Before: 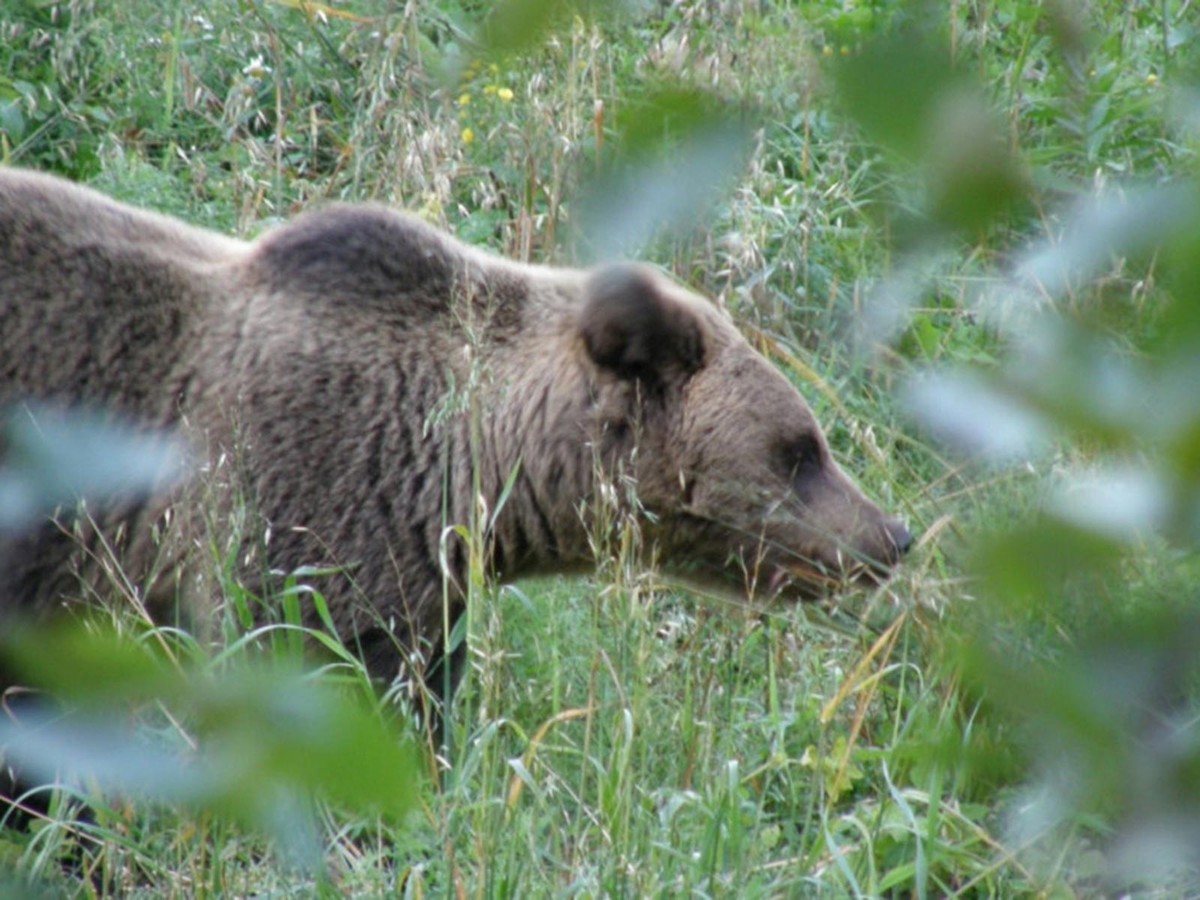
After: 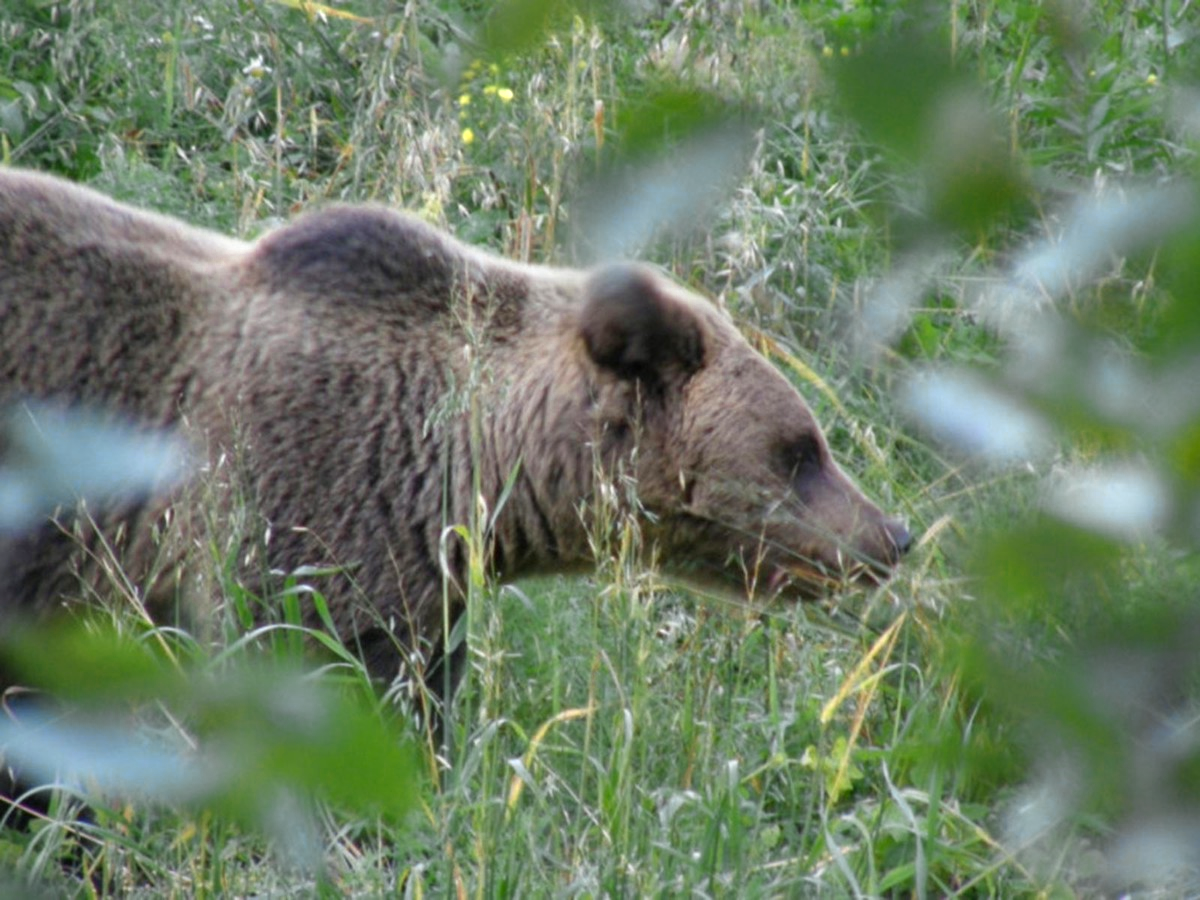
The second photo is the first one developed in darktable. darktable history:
shadows and highlights: soften with gaussian
color zones: curves: ch0 [(0.004, 0.305) (0.261, 0.623) (0.389, 0.399) (0.708, 0.571) (0.947, 0.34)]; ch1 [(0.025, 0.645) (0.229, 0.584) (0.326, 0.551) (0.484, 0.262) (0.757, 0.643)]
